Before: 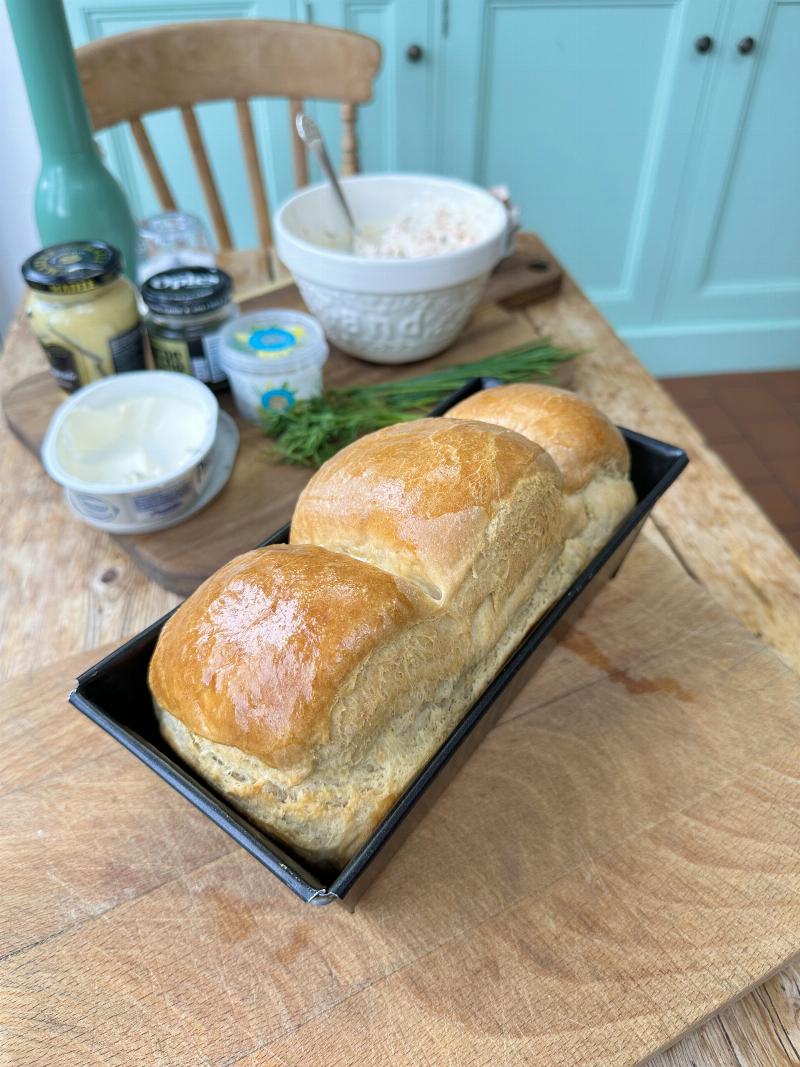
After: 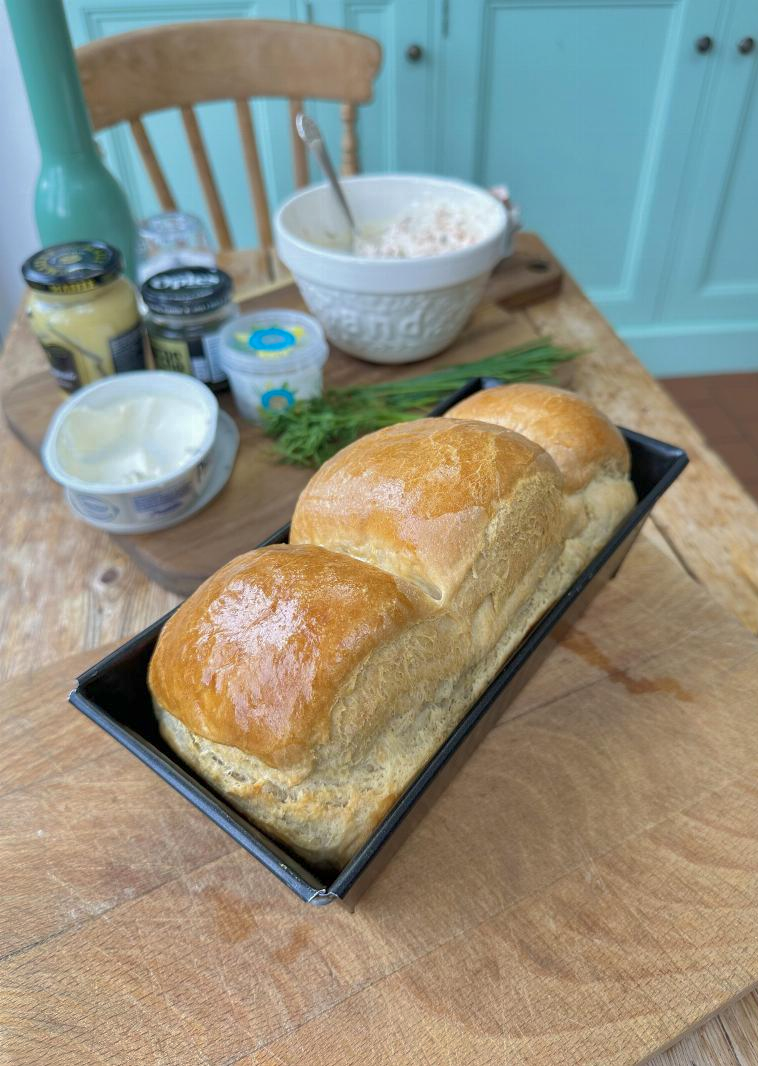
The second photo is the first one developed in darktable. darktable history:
crop and rotate: right 5.167%
shadows and highlights: highlights -60
